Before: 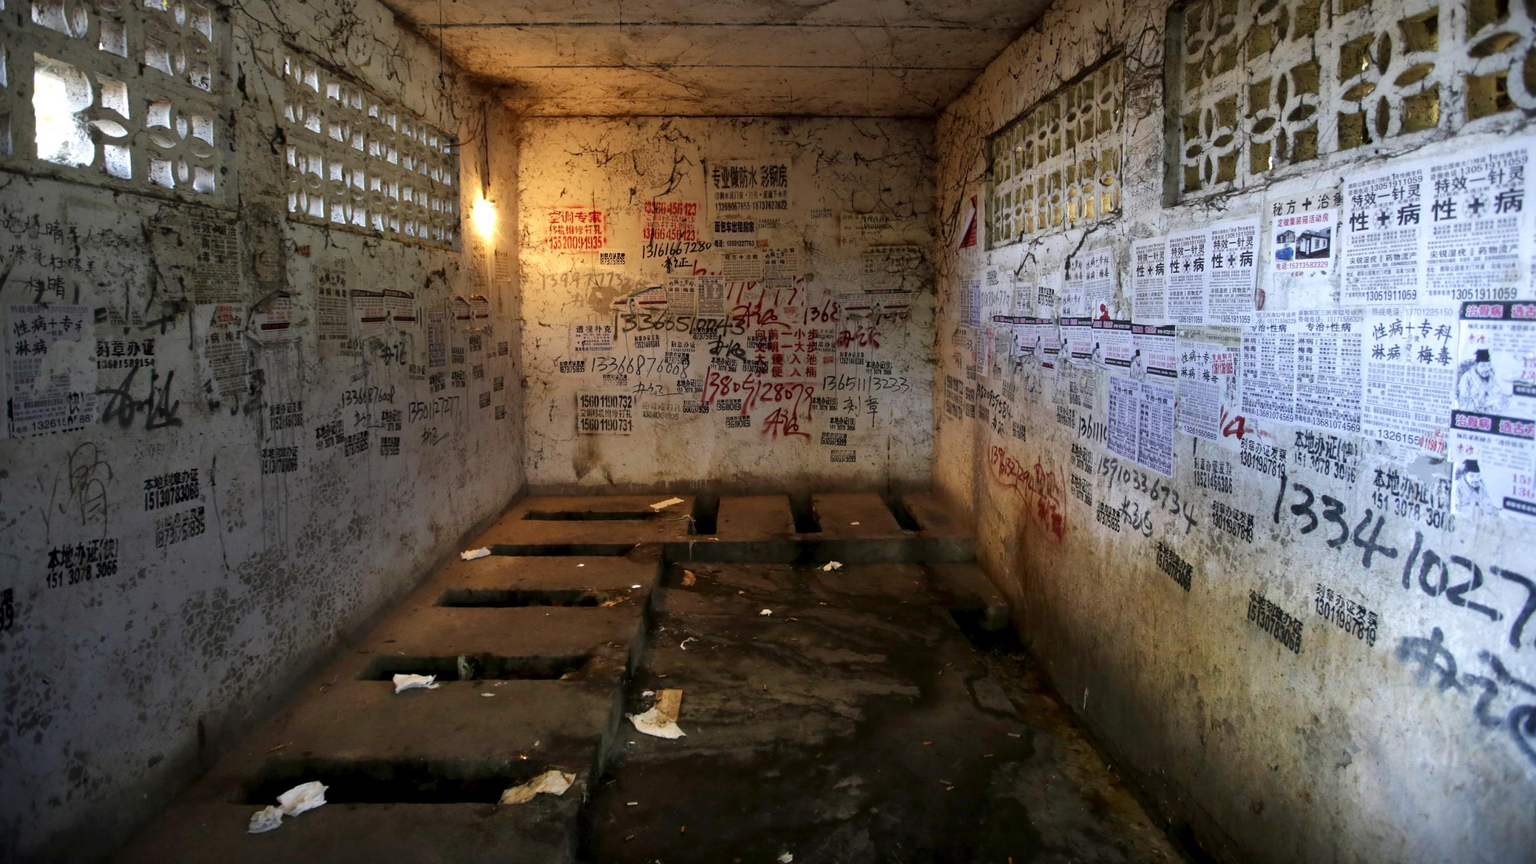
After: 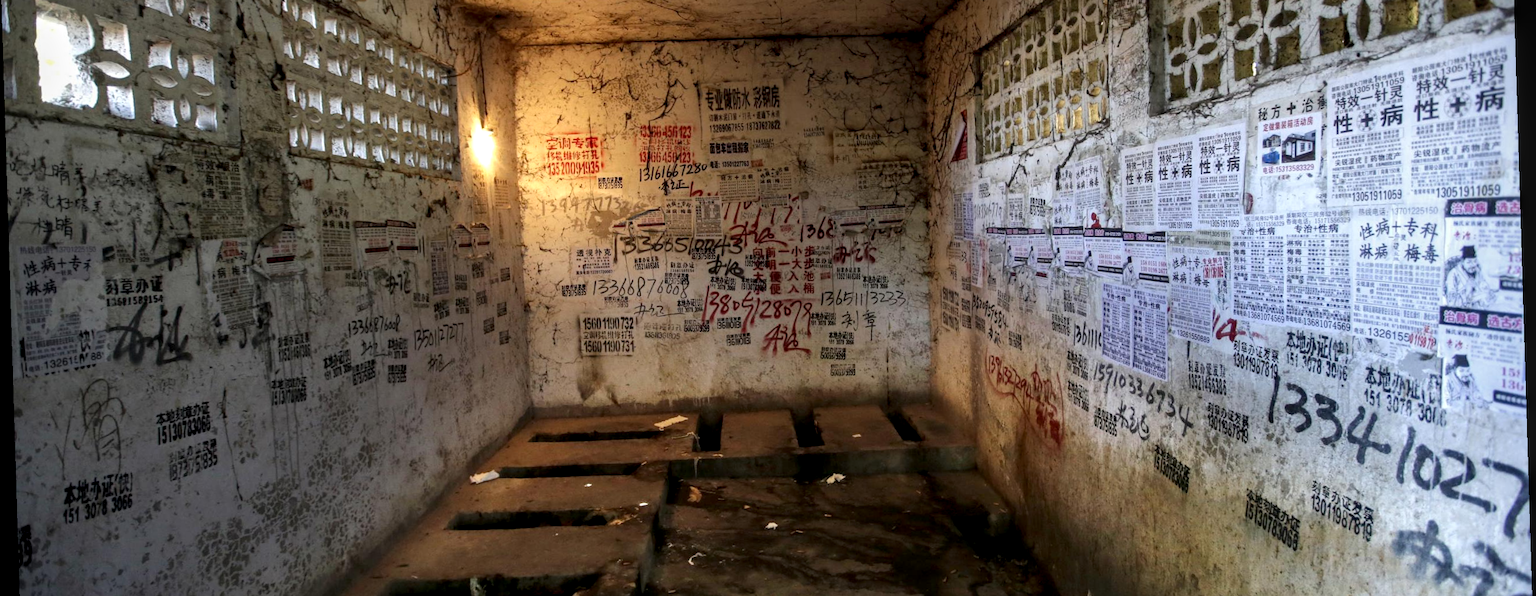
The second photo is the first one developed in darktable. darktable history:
crop: top 11.166%, bottom 22.168%
local contrast: detail 130%
rotate and perspective: rotation -1.75°, automatic cropping off
